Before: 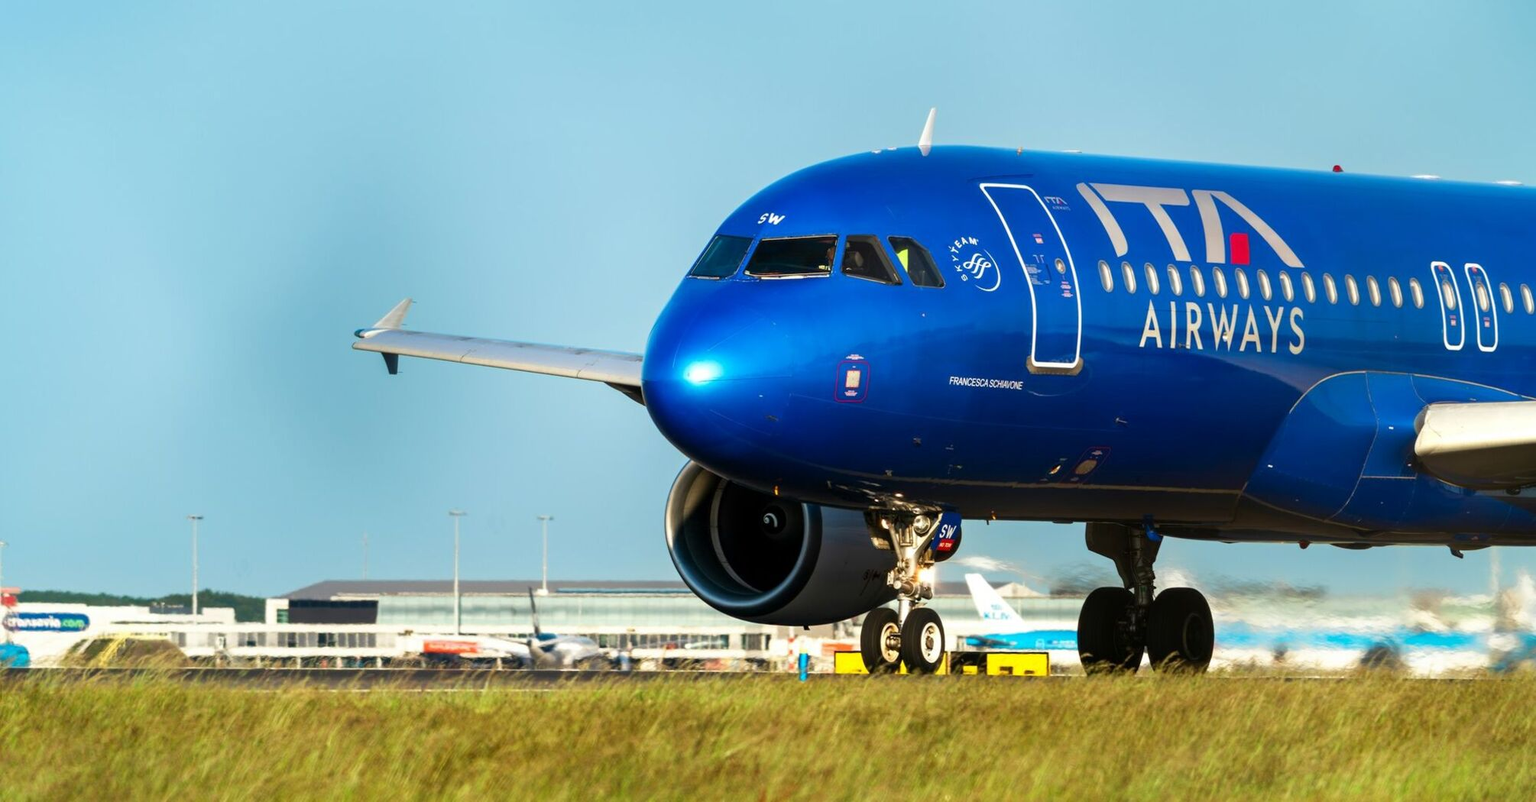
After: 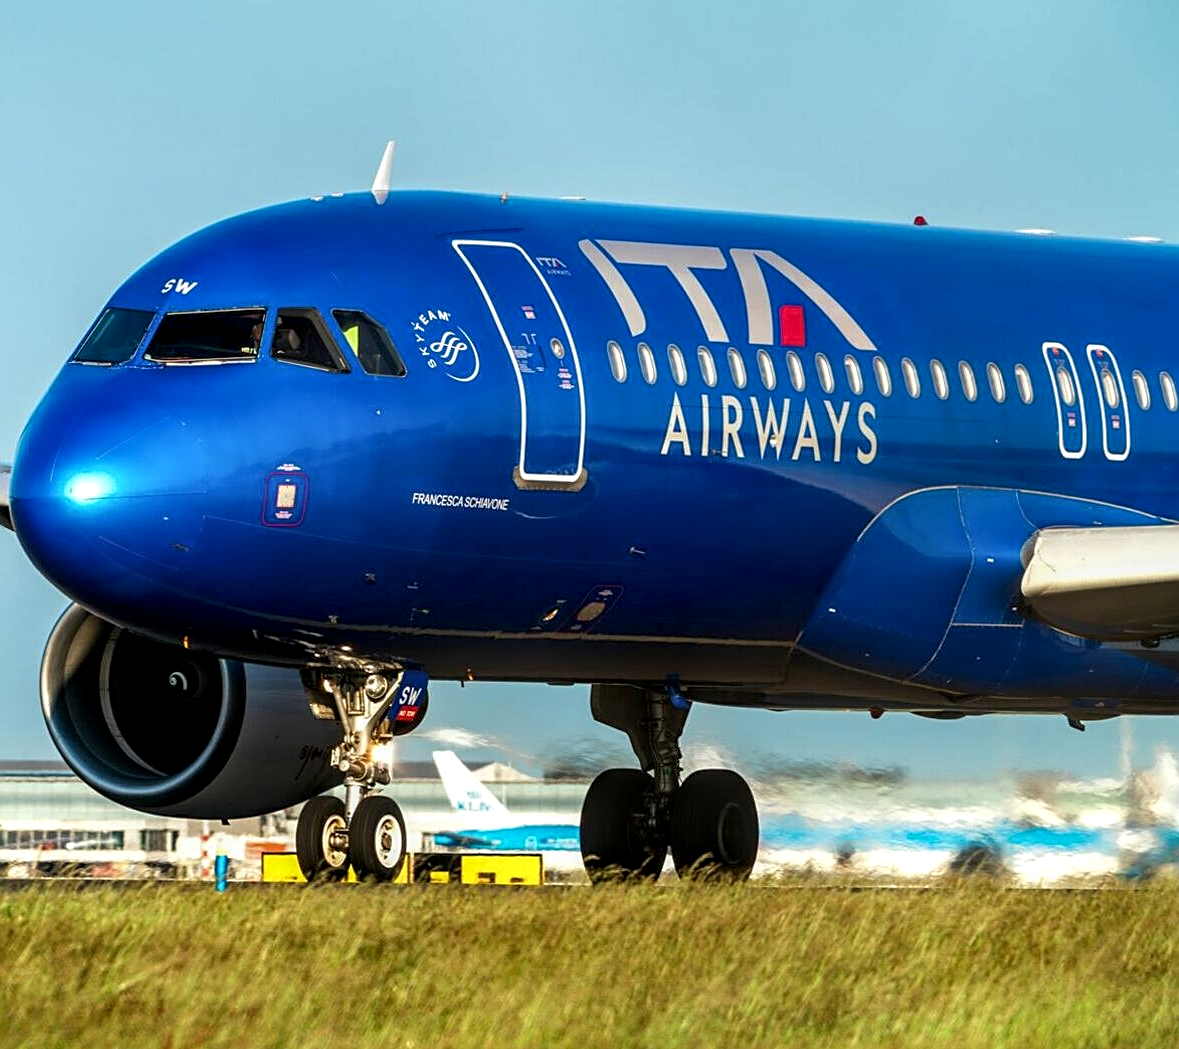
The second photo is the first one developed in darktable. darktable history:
sharpen: on, module defaults
local contrast: detail 140%
crop: left 41.33%
